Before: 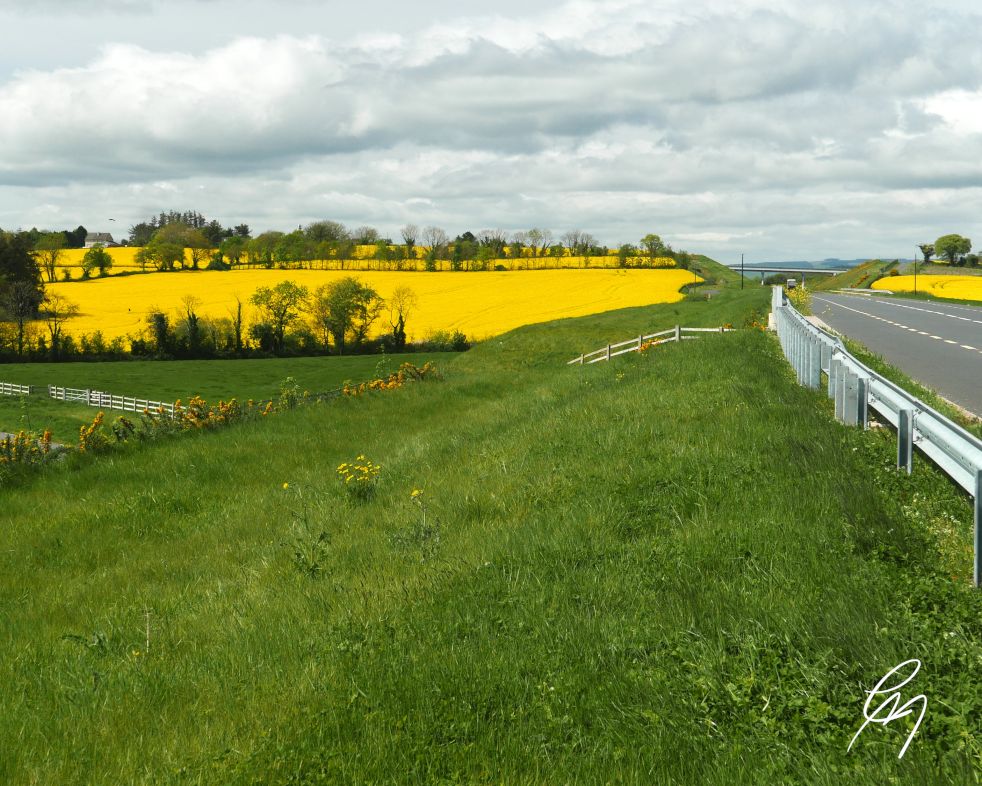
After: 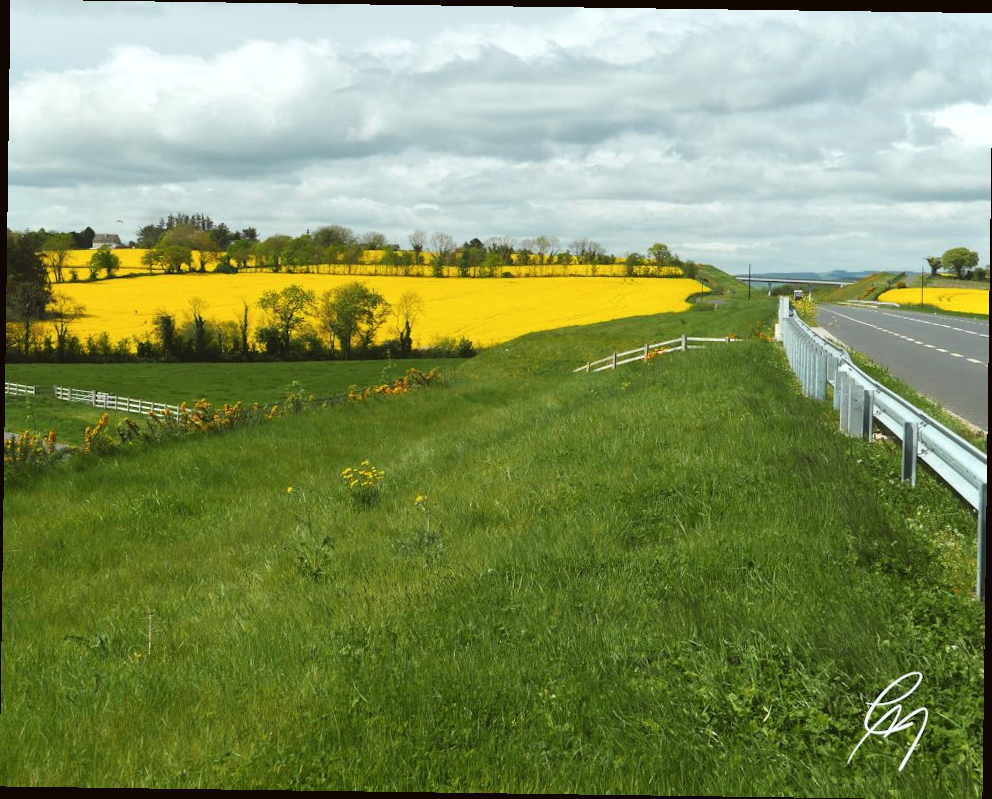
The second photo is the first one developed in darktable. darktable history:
exposure: black level correction -0.003, exposure 0.04 EV, compensate highlight preservation false
rotate and perspective: rotation 0.8°, automatic cropping off
color correction: highlights a* -2.73, highlights b* -2.09, shadows a* 2.41, shadows b* 2.73
